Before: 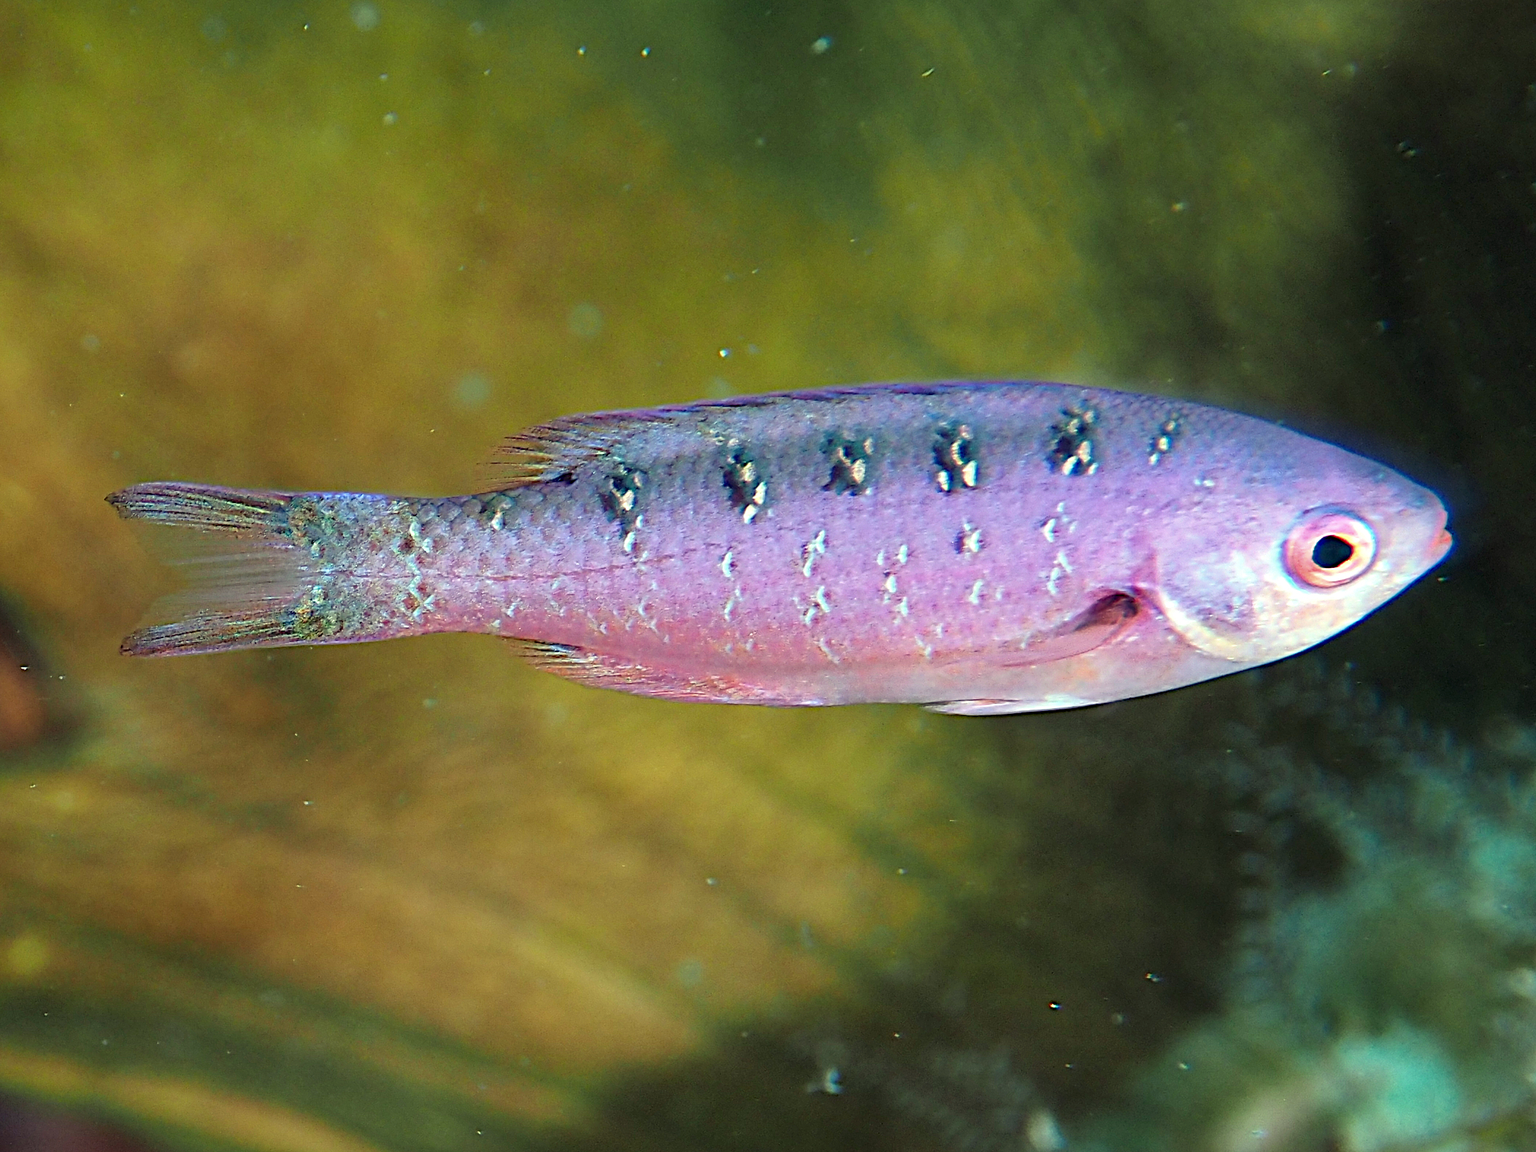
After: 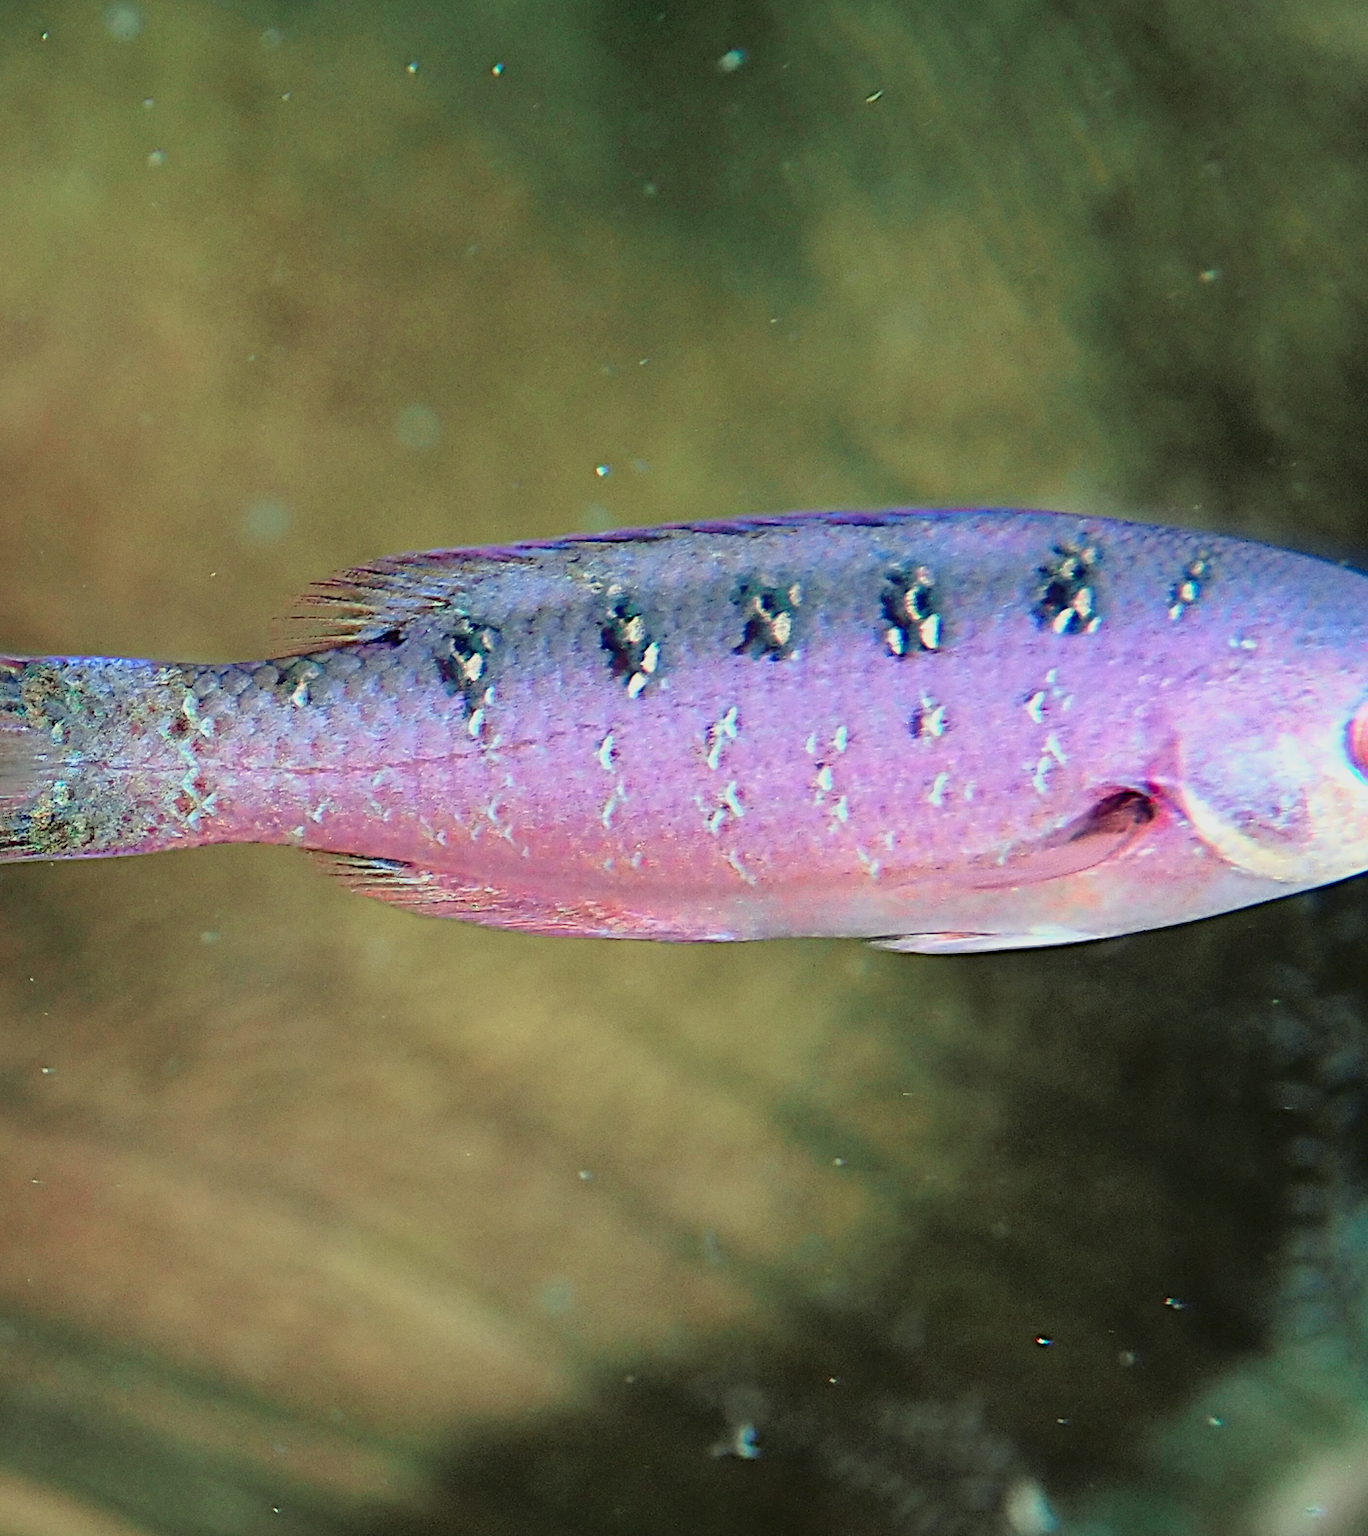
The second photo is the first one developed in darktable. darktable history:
crop and rotate: left 17.732%, right 15.423%
tone curve: curves: ch0 [(0, 0.009) (0.105, 0.069) (0.195, 0.154) (0.289, 0.278) (0.384, 0.391) (0.513, 0.53) (0.66, 0.667) (0.895, 0.863) (1, 0.919)]; ch1 [(0, 0) (0.161, 0.092) (0.35, 0.33) (0.403, 0.395) (0.456, 0.469) (0.502, 0.499) (0.519, 0.514) (0.576, 0.587) (0.642, 0.645) (0.701, 0.742) (1, 0.942)]; ch2 [(0, 0) (0.371, 0.362) (0.437, 0.437) (0.501, 0.5) (0.53, 0.528) (0.569, 0.551) (0.619, 0.58) (0.883, 0.752) (1, 0.929)], color space Lab, independent channels, preserve colors none
